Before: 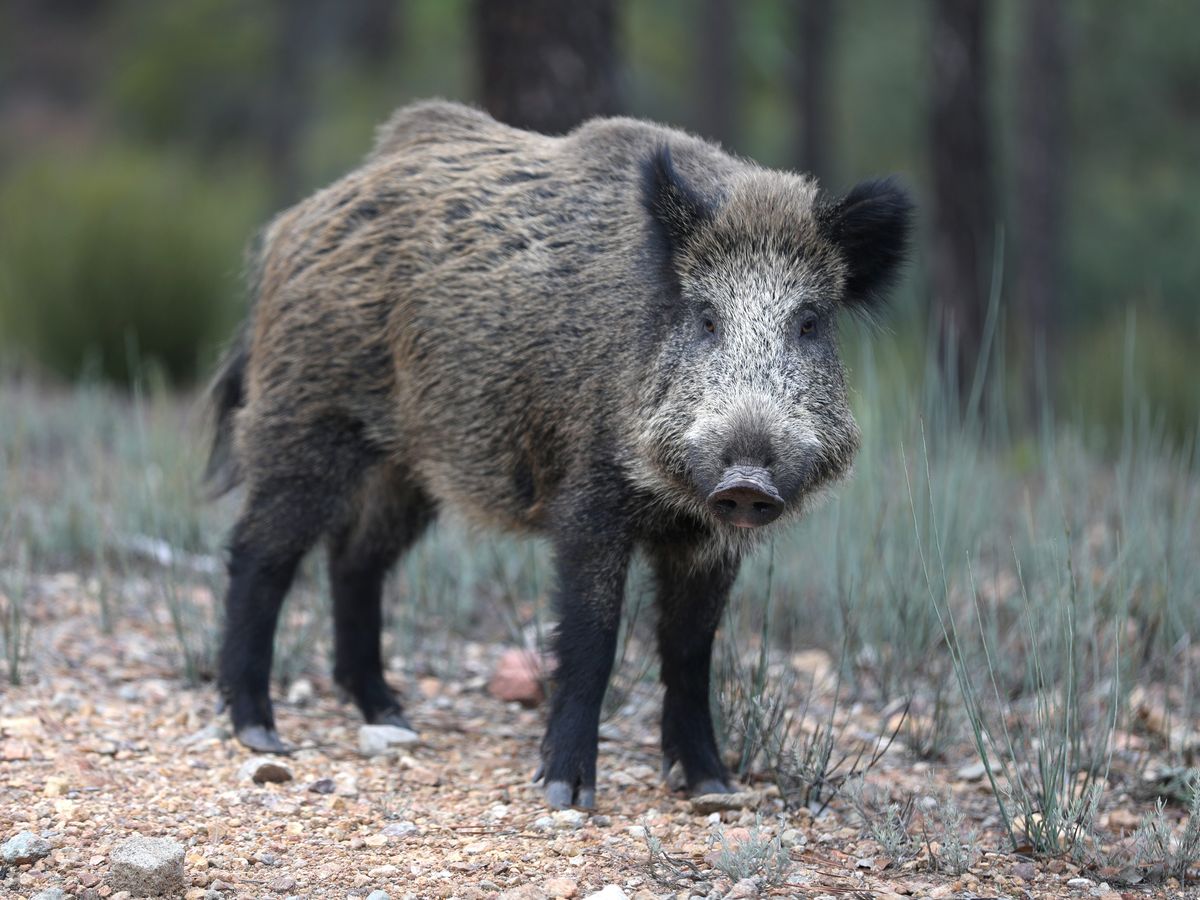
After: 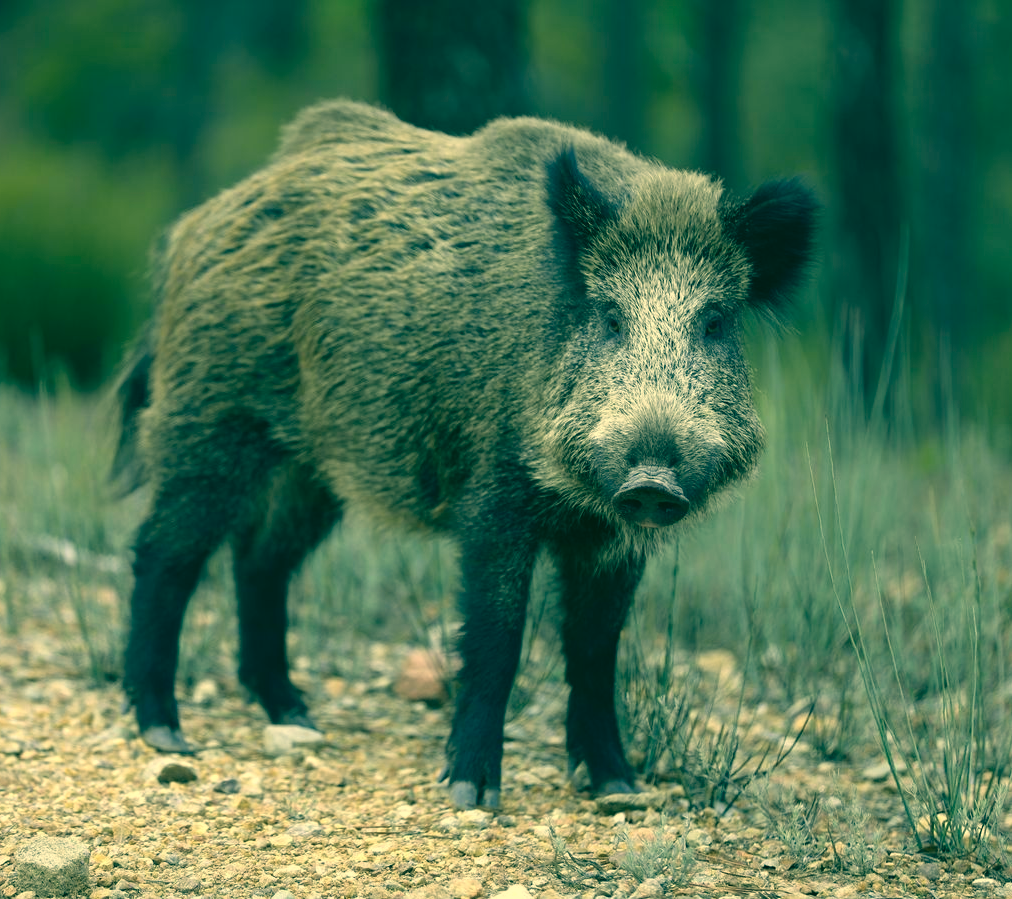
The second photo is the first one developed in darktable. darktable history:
crop: left 7.985%, right 7.521%
color correction: highlights a* 1.89, highlights b* 34.56, shadows a* -37.45, shadows b* -5.85
